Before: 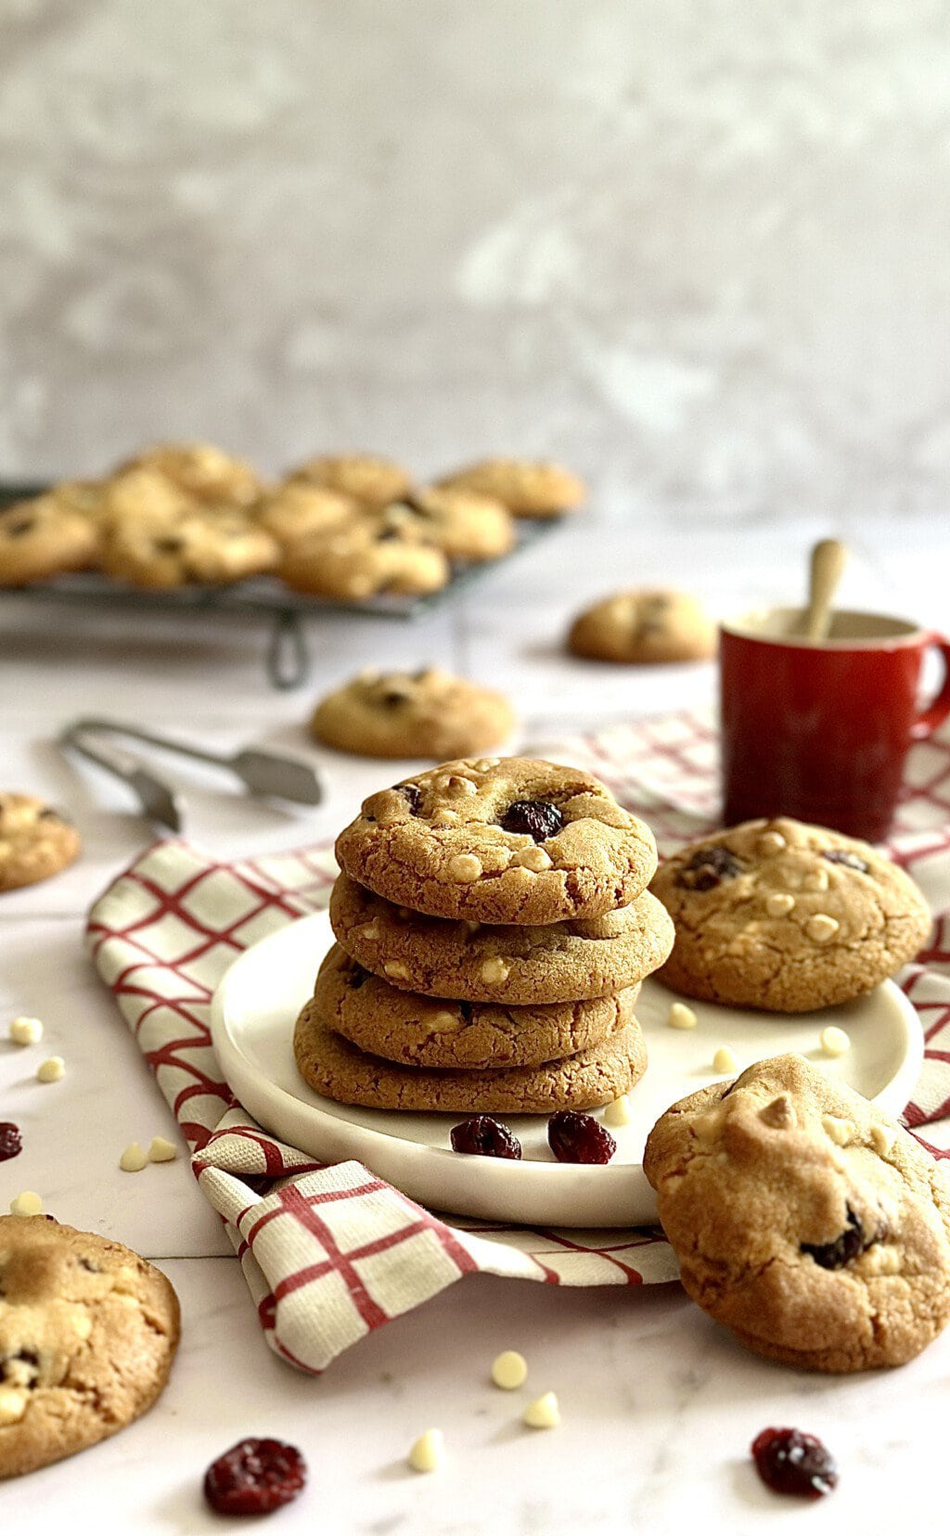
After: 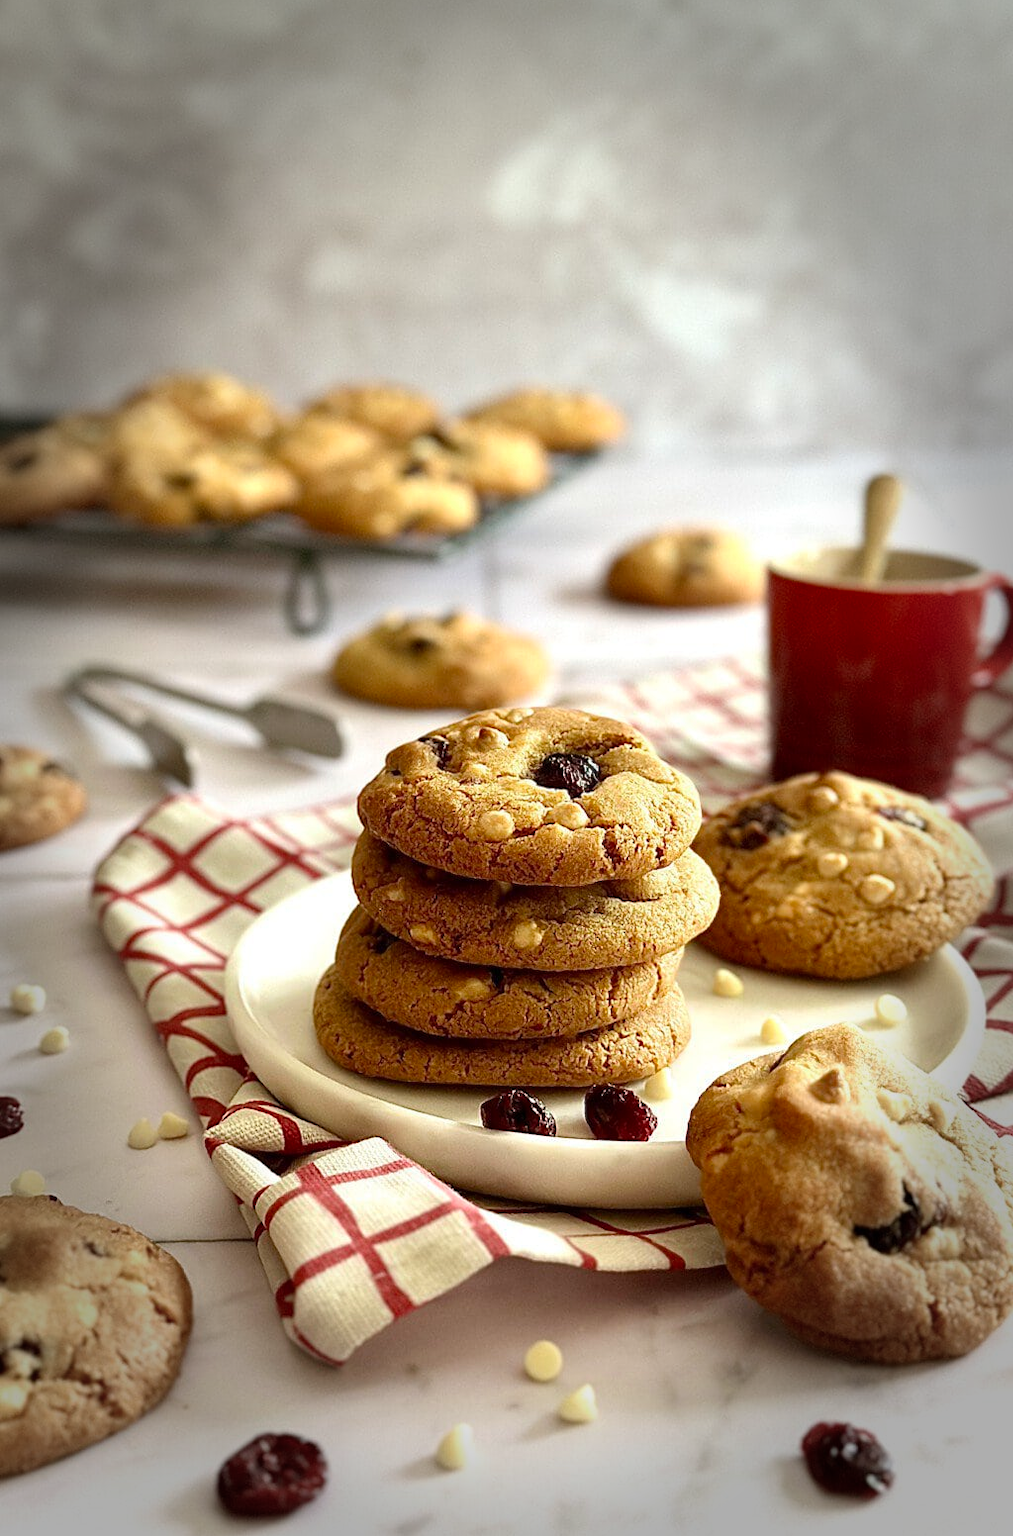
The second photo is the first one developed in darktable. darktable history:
vignetting: fall-off start 66.7%, fall-off radius 39.74%, brightness -0.576, saturation -0.258, automatic ratio true, width/height ratio 0.671, dithering 16-bit output
crop and rotate: top 6.25%
